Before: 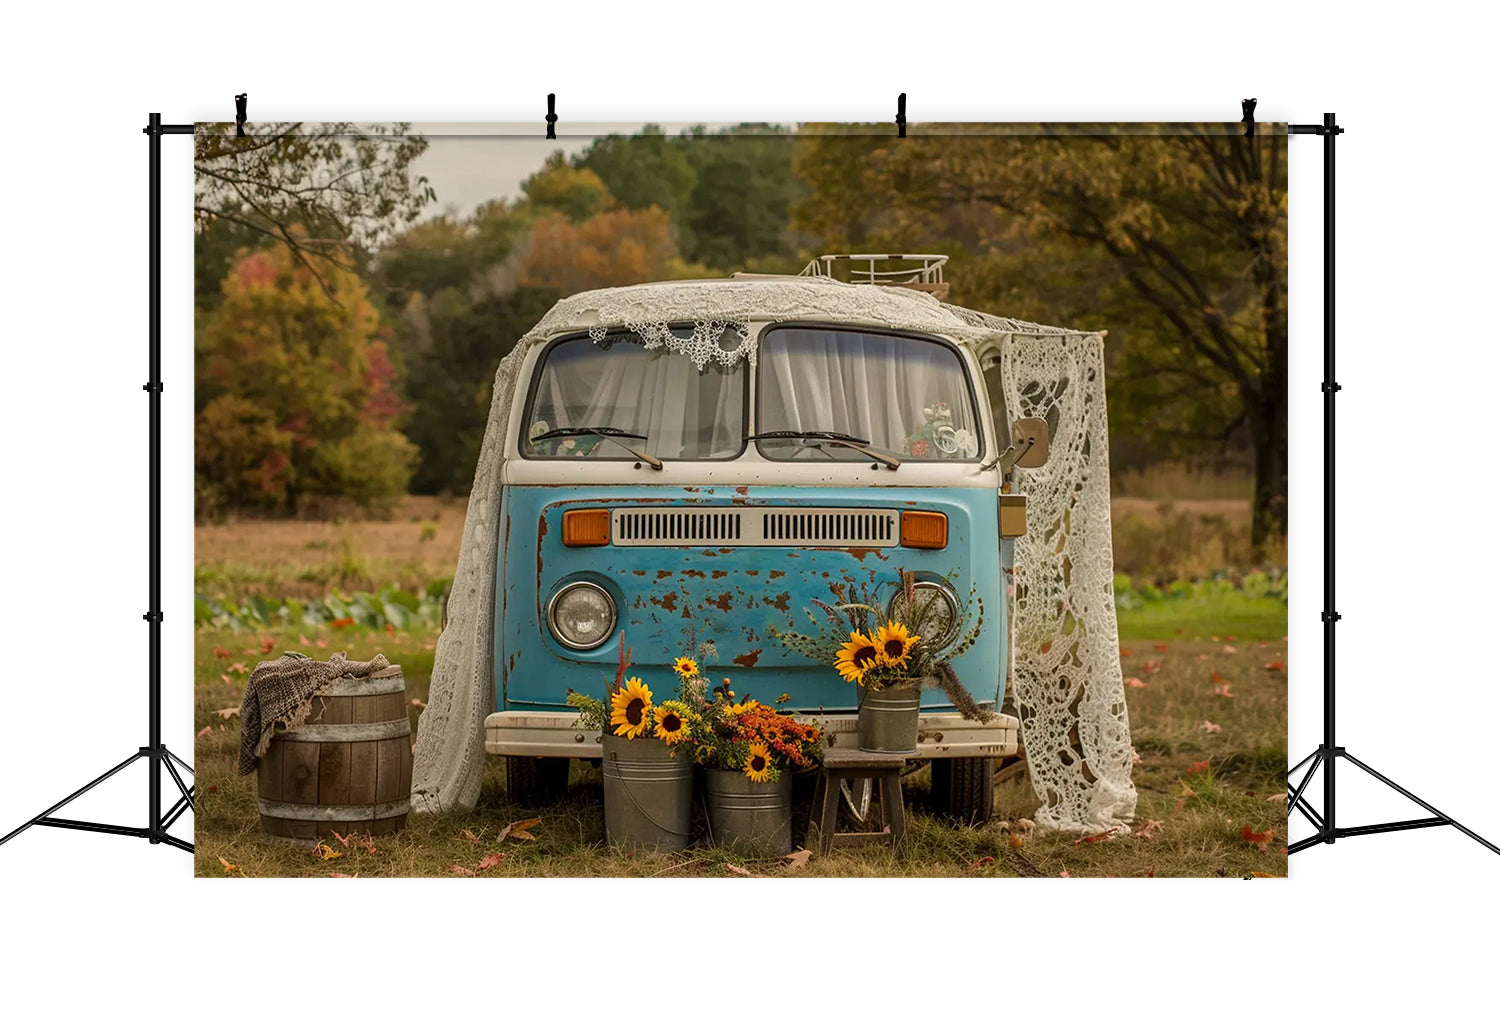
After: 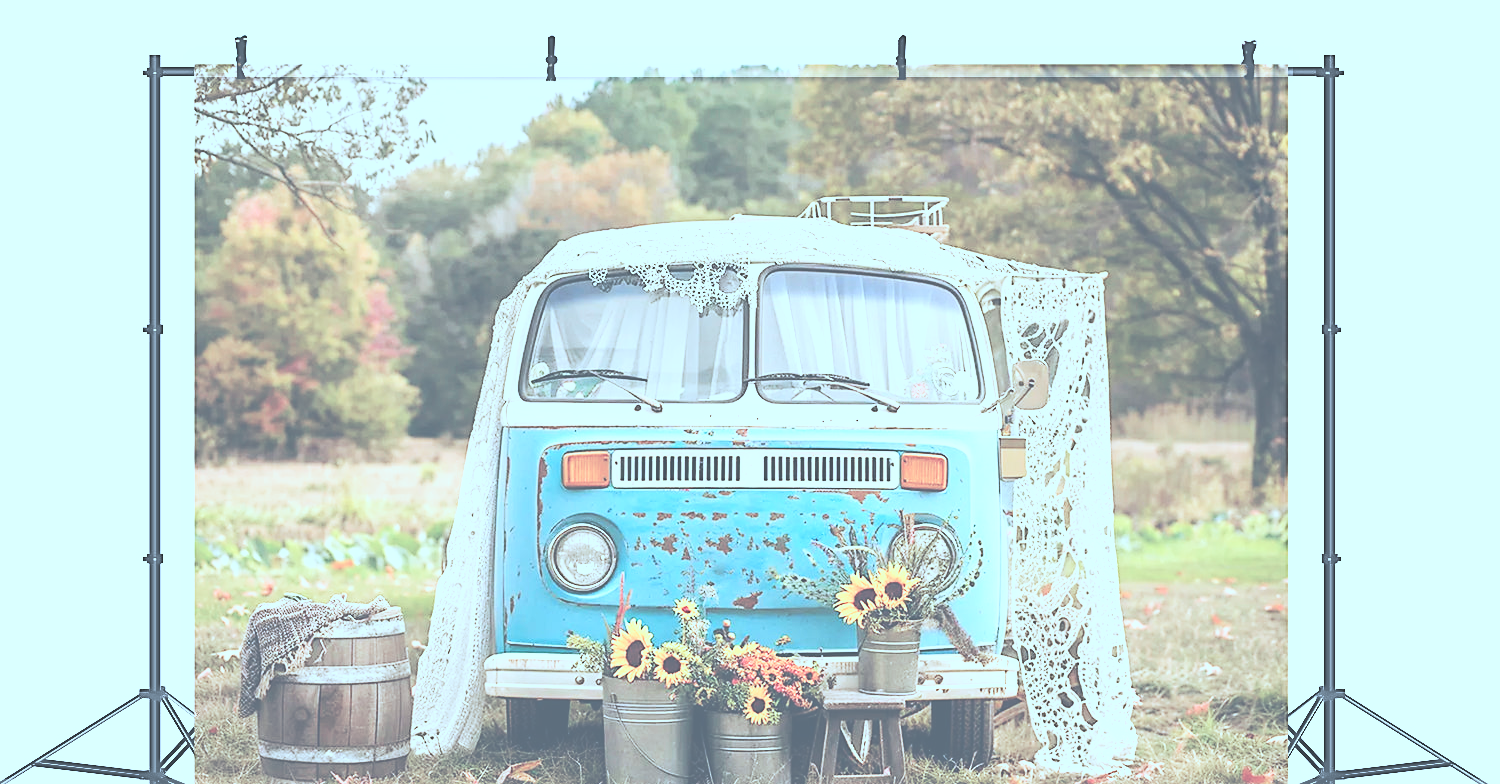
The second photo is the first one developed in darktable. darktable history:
levels: black 0.084%
base curve: curves: ch0 [(0, 0) (0.007, 0.004) (0.027, 0.03) (0.046, 0.07) (0.207, 0.54) (0.442, 0.872) (0.673, 0.972) (1, 1)], preserve colors none
exposure: black level correction -0.07, exposure 0.501 EV, compensate highlight preservation false
contrast brightness saturation: contrast 0.197, brightness -0.105, saturation 0.104
crop: top 5.729%, bottom 17.638%
sharpen: radius 1.852, amount 0.396, threshold 1.737
color correction: highlights a* -8.68, highlights b* -23.08
